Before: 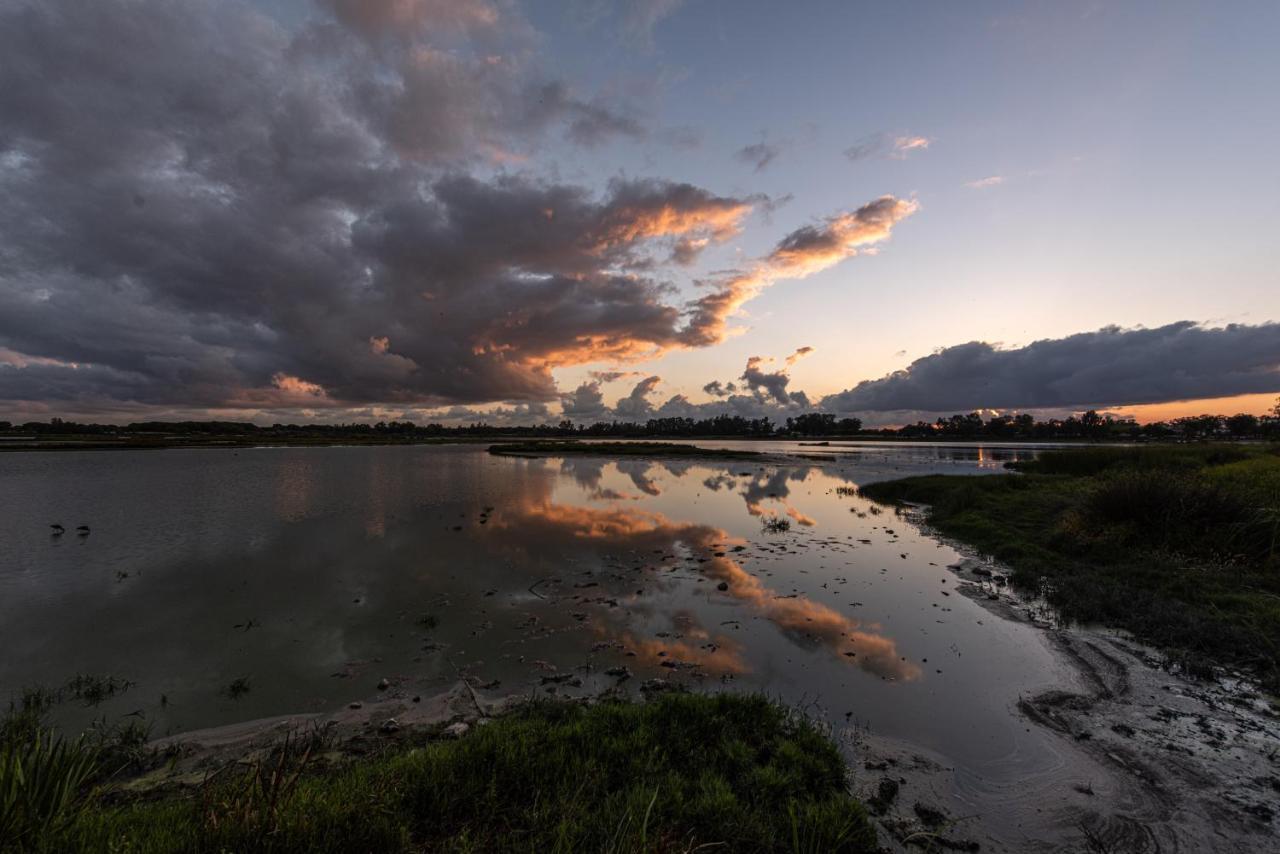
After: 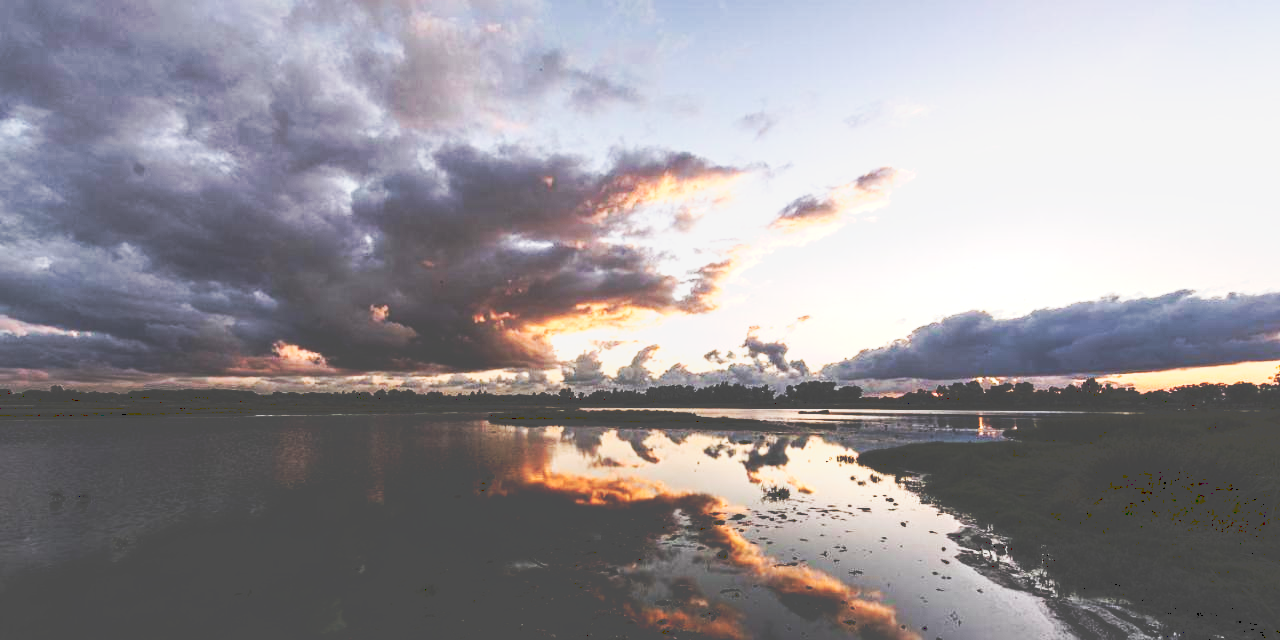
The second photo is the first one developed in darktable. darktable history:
crop: top 3.857%, bottom 21.132%
tone equalizer: -8 EV -0.417 EV, -7 EV -0.389 EV, -6 EV -0.333 EV, -5 EV -0.222 EV, -3 EV 0.222 EV, -2 EV 0.333 EV, -1 EV 0.389 EV, +0 EV 0.417 EV, edges refinement/feathering 500, mask exposure compensation -1.57 EV, preserve details no
tone curve: curves: ch0 [(0, 0) (0.003, 0.279) (0.011, 0.287) (0.025, 0.295) (0.044, 0.304) (0.069, 0.316) (0.1, 0.319) (0.136, 0.316) (0.177, 0.32) (0.224, 0.359) (0.277, 0.421) (0.335, 0.511) (0.399, 0.639) (0.468, 0.734) (0.543, 0.827) (0.623, 0.89) (0.709, 0.944) (0.801, 0.965) (0.898, 0.968) (1, 1)], preserve colors none
